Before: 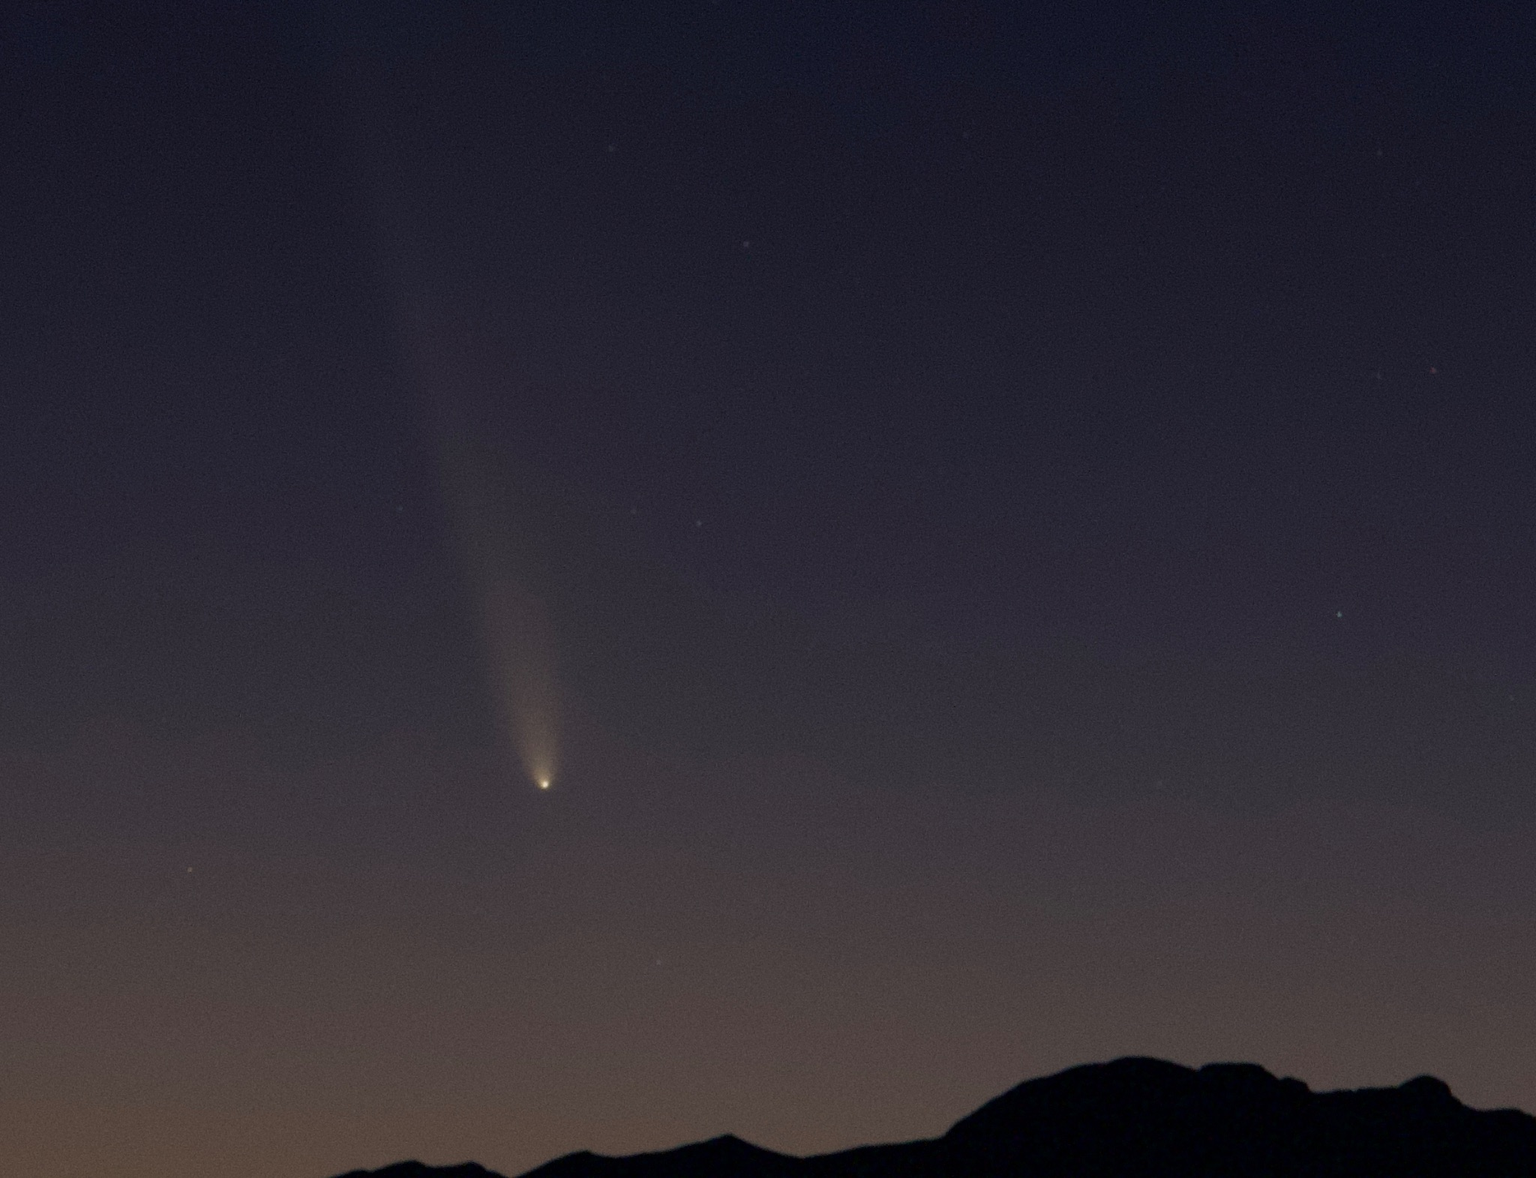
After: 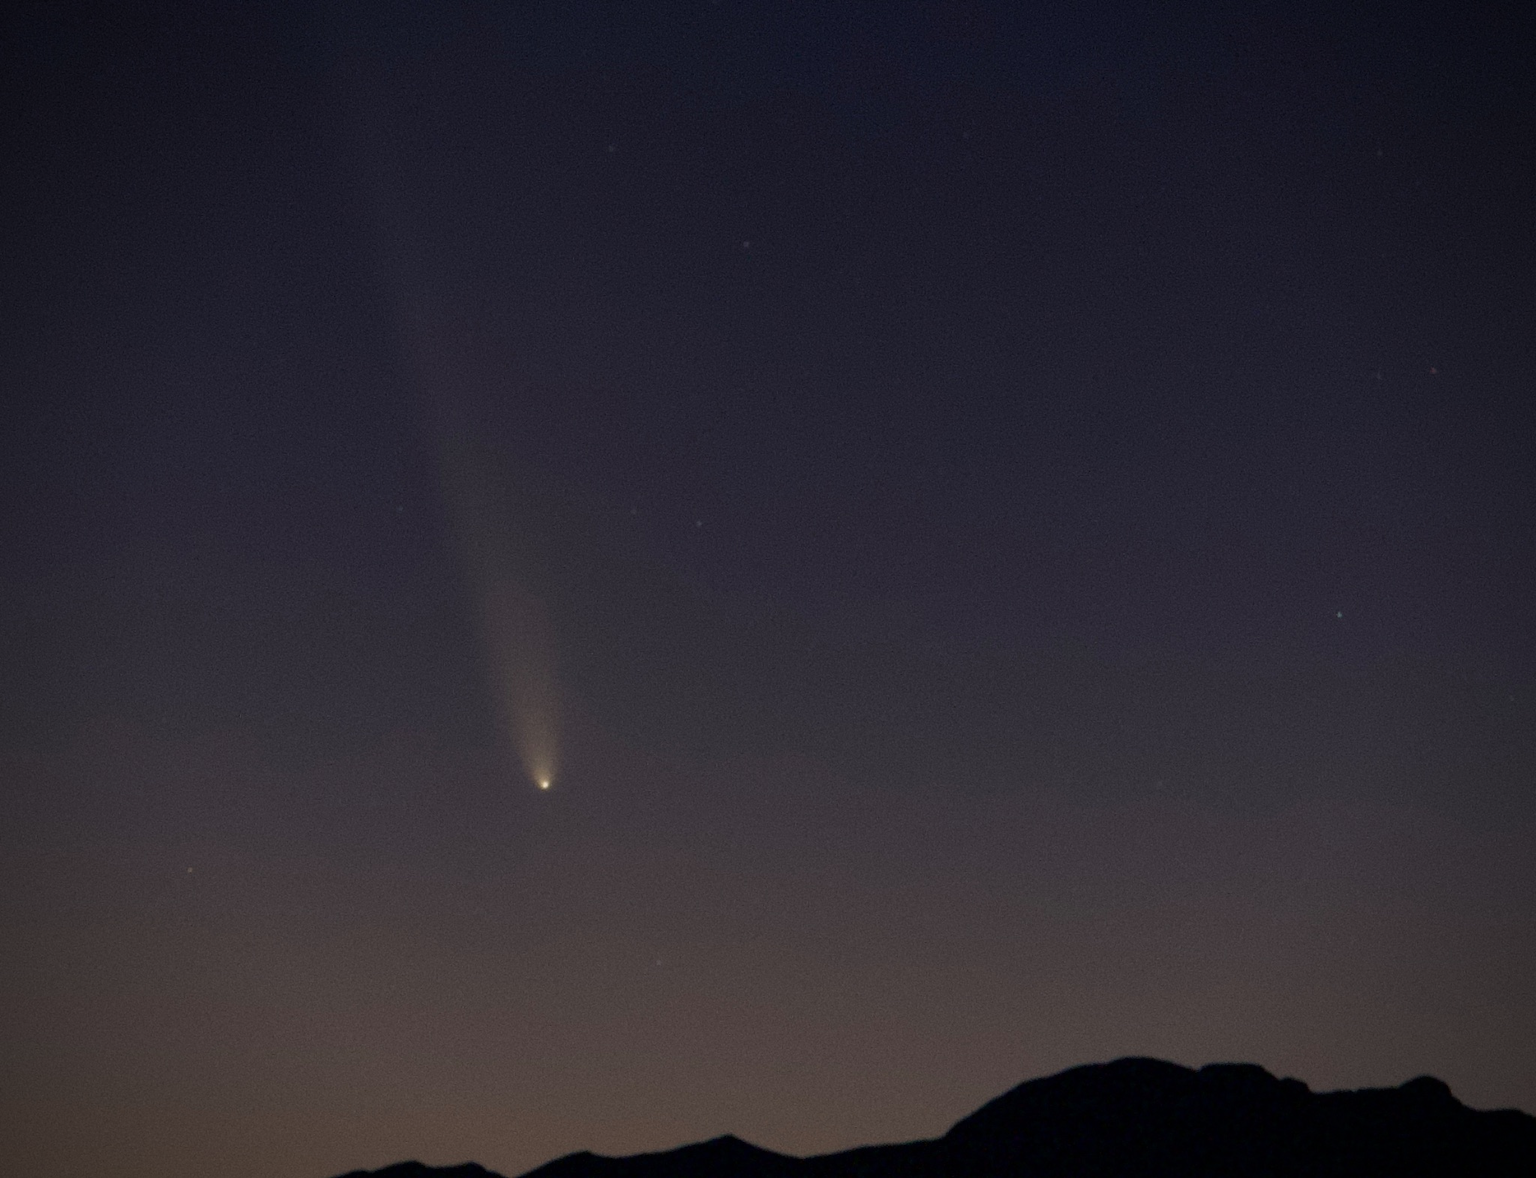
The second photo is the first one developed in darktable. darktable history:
vignetting: brightness -0.579, saturation -0.254, unbound false
